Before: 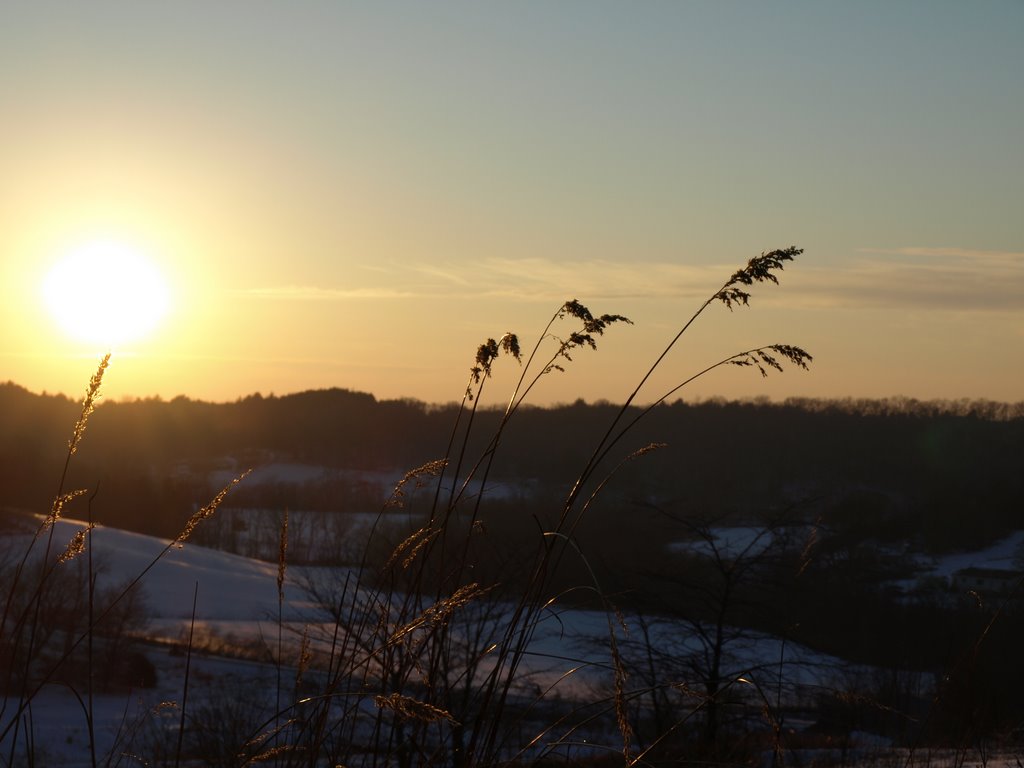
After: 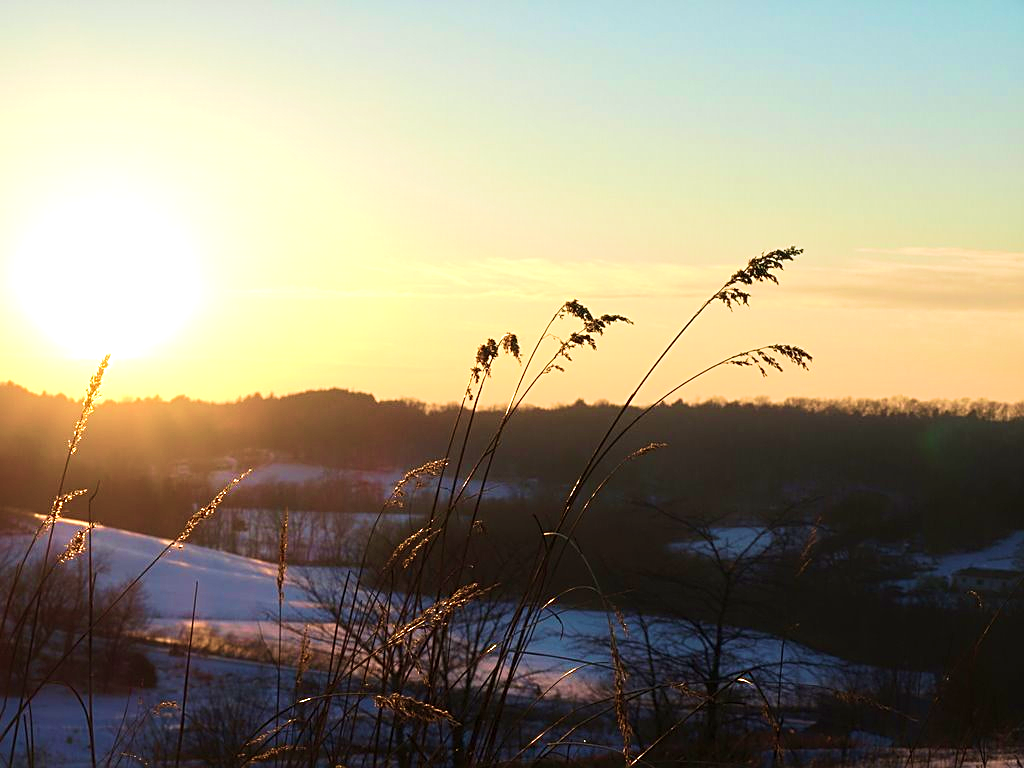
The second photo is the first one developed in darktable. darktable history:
velvia: strength 55.76%
exposure: black level correction 0, exposure 0.697 EV, compensate highlight preservation false
tone equalizer: -7 EV 0.157 EV, -6 EV 0.63 EV, -5 EV 1.16 EV, -4 EV 1.36 EV, -3 EV 1.16 EV, -2 EV 0.6 EV, -1 EV 0.16 EV, edges refinement/feathering 500, mask exposure compensation -1.57 EV, preserve details guided filter
sharpen: amount 0.491
